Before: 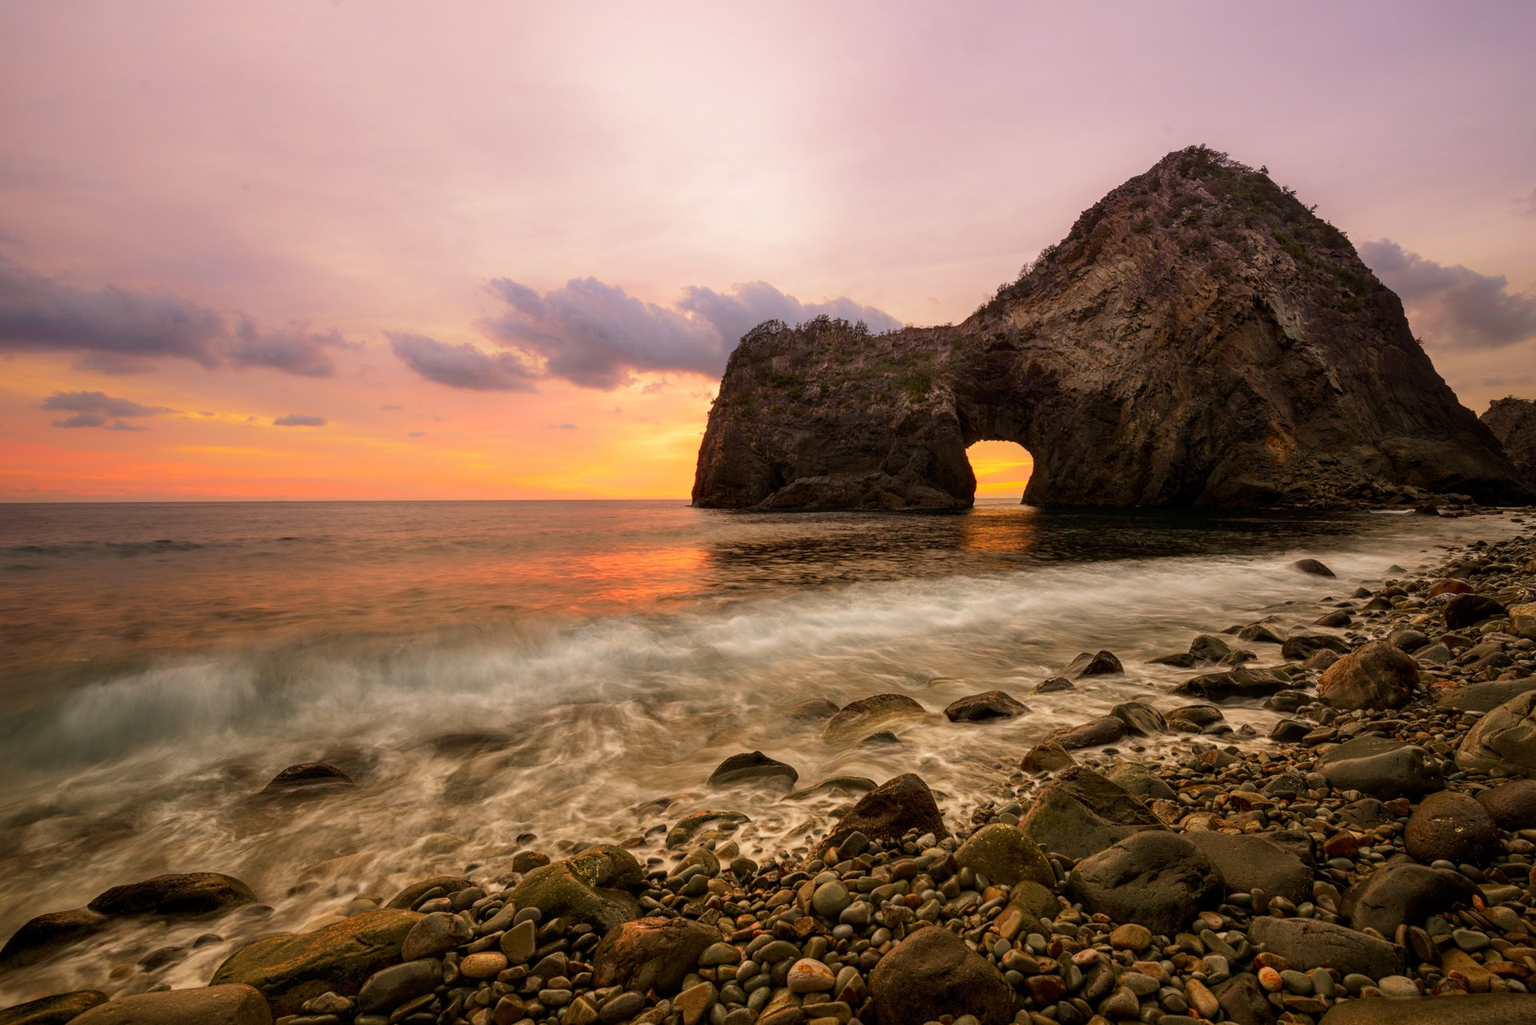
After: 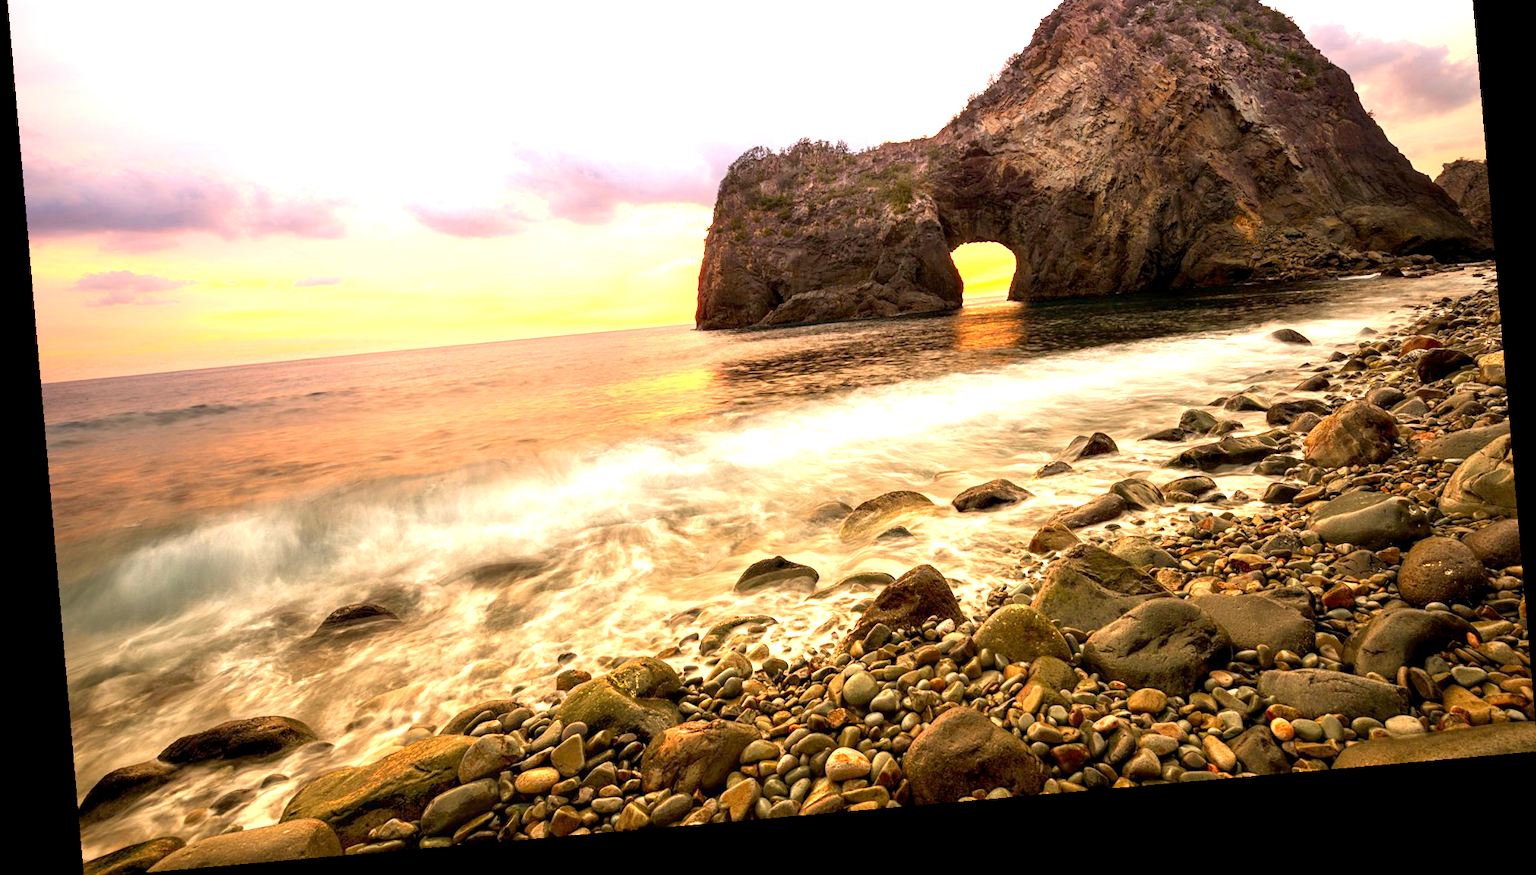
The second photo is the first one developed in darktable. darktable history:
rotate and perspective: rotation -4.98°, automatic cropping off
exposure: black level correction 0.001, exposure 1.822 EV, compensate exposure bias true, compensate highlight preservation false
crop and rotate: top 19.998%
